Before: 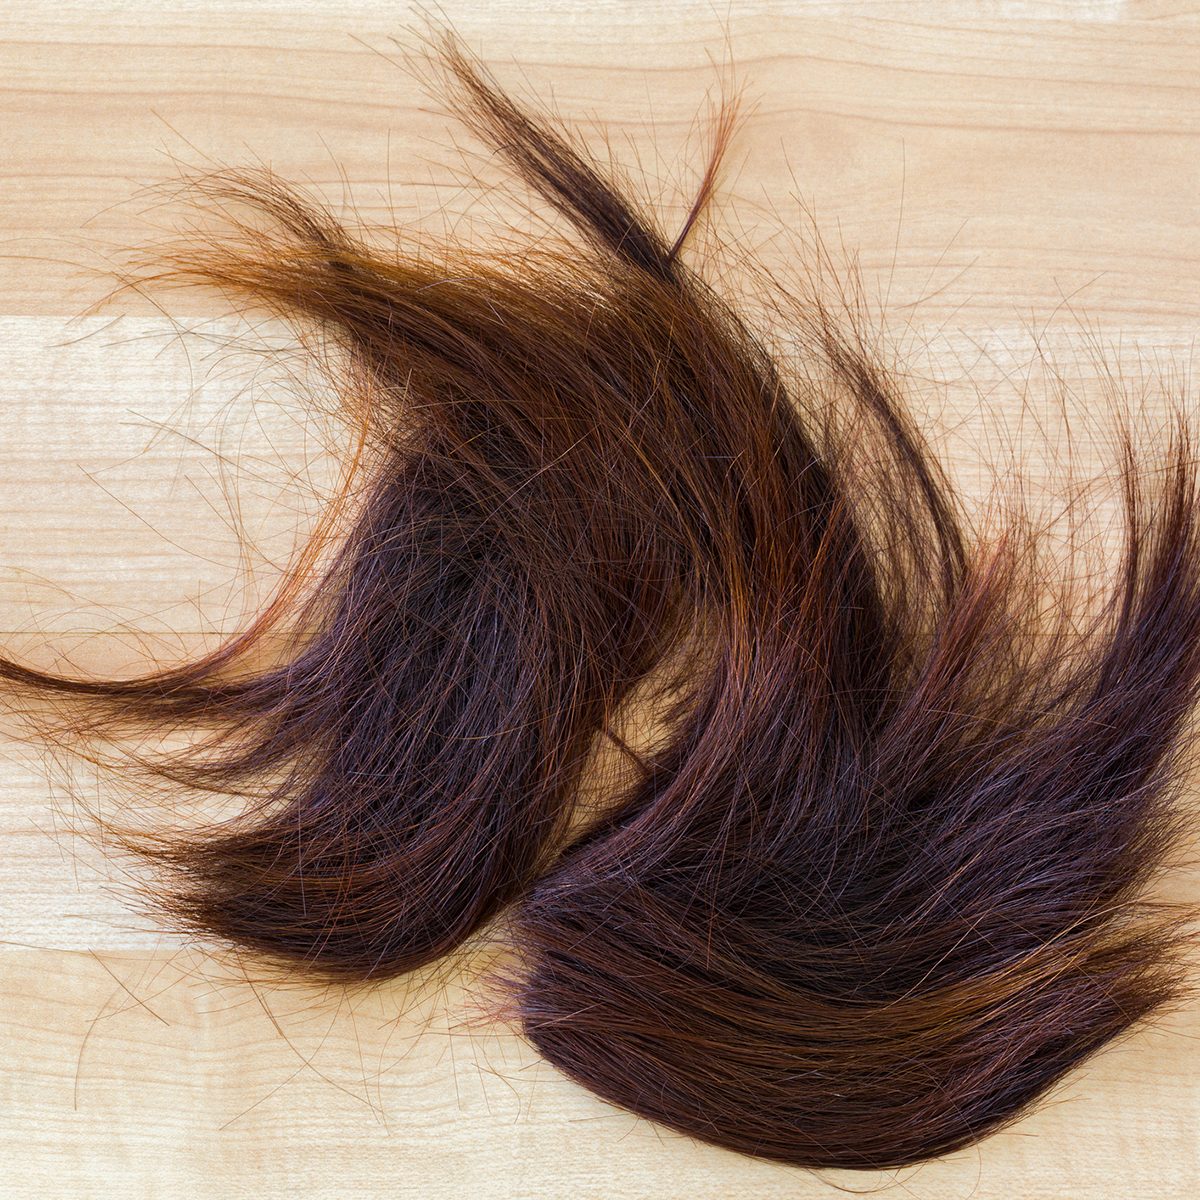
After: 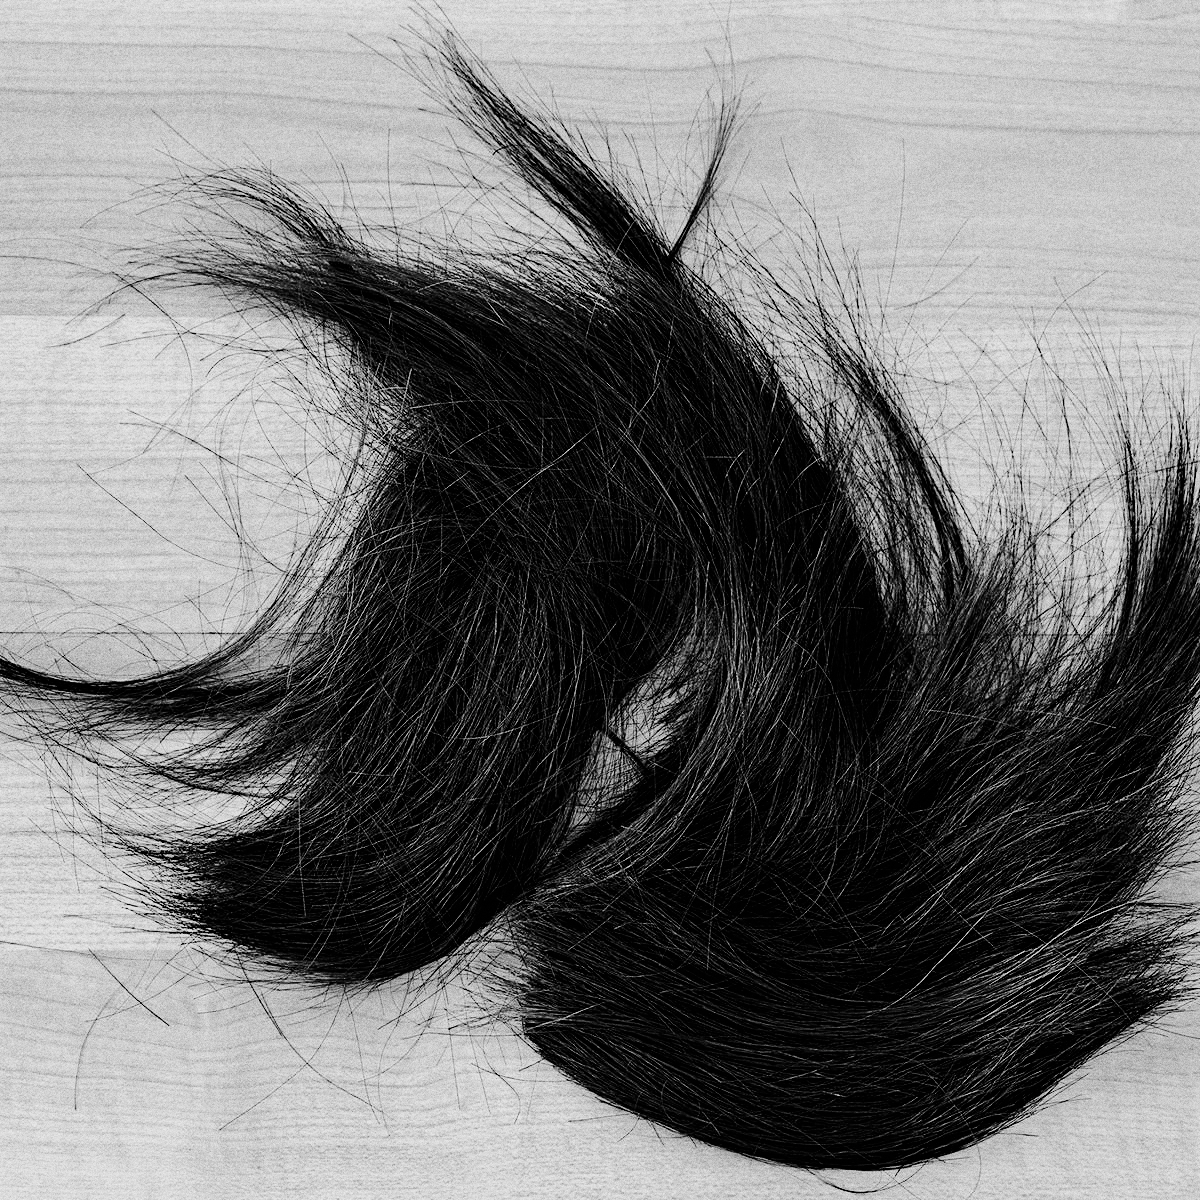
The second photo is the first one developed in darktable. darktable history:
contrast equalizer: octaves 7, y [[0.6 ×6], [0.55 ×6], [0 ×6], [0 ×6], [0 ×6]], mix 0.29
color calibration "B&W: ILFORD HP5+": output gray [0.253, 0.26, 0.487, 0], gray › normalize channels true, illuminant same as pipeline (D50), adaptation XYZ, x 0.346, y 0.359, gamut compression 0
color balance rgb: global offset › luminance -0.51%, perceptual saturation grading › global saturation 27.53%, perceptual saturation grading › highlights -25%, perceptual saturation grading › shadows 25%, perceptual brilliance grading › highlights 6.62%, perceptual brilliance grading › mid-tones 17.07%, perceptual brilliance grading › shadows -5.23%
diffuse or sharpen "sharpen demosaicing: AA filter": edge sensitivity 1, 1st order anisotropy 100%, 2nd order anisotropy 100%, 3rd order anisotropy 100%, 4th order anisotropy 100%, 1st order speed -25%, 2nd order speed -25%, 3rd order speed -25%, 4th order speed -25%
grain "silver grain": coarseness 0.09 ISO, strength 40%
haze removal: adaptive false
sigmoid: contrast 1.69, skew -0.23, preserve hue 0%, red attenuation 0.1, red rotation 0.035, green attenuation 0.1, green rotation -0.017, blue attenuation 0.15, blue rotation -0.052, base primaries Rec2020
exposure "magic lantern defaults": compensate highlight preservation false
